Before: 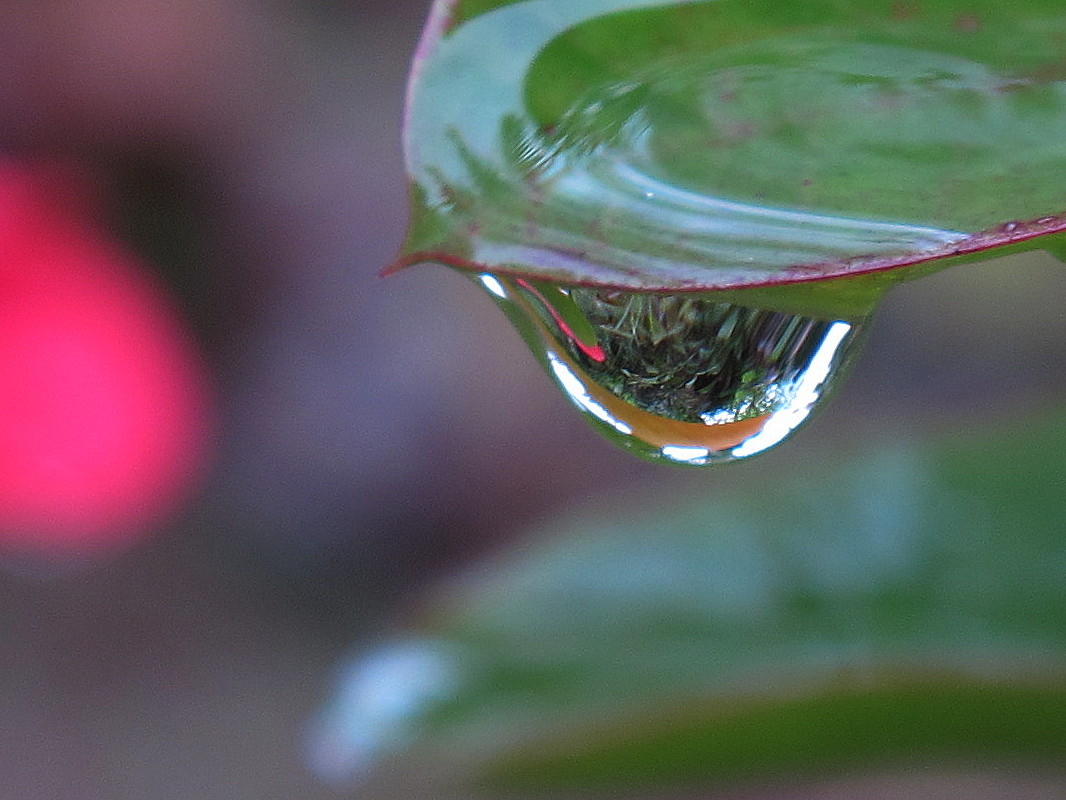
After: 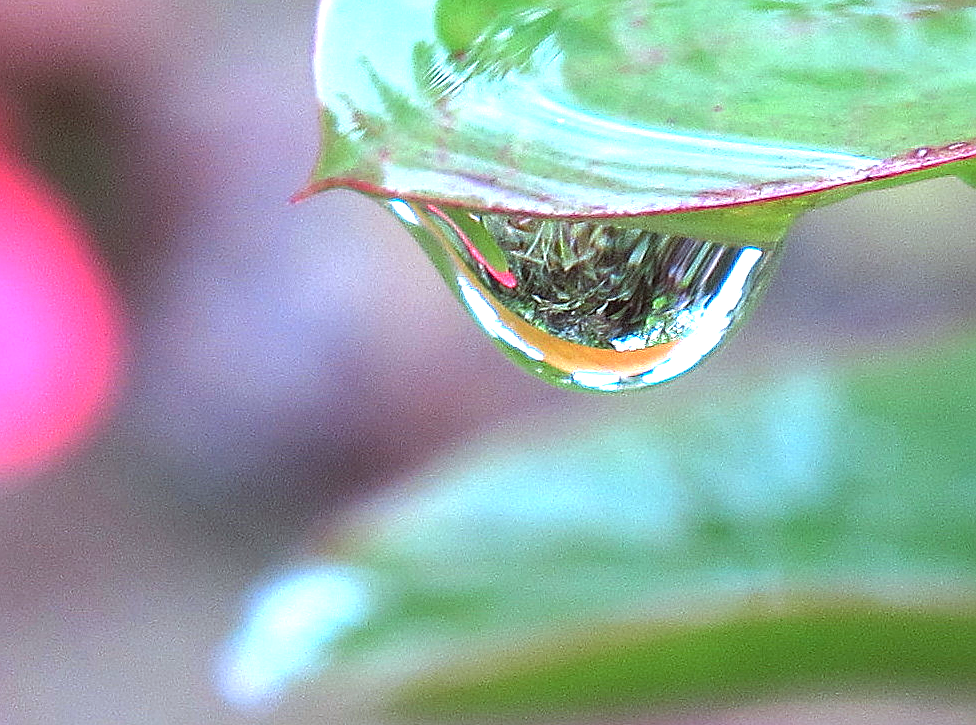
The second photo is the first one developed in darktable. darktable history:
exposure: black level correction 0, exposure 1.746 EV, compensate highlight preservation false
tone equalizer: edges refinement/feathering 500, mask exposure compensation -1.57 EV, preserve details no
sharpen: on, module defaults
color correction: highlights a* -5.04, highlights b* -4.04, shadows a* 4.17, shadows b* 4.48
crop and rotate: left 8.44%, top 9.321%
local contrast: highlights 105%, shadows 100%, detail 119%, midtone range 0.2
